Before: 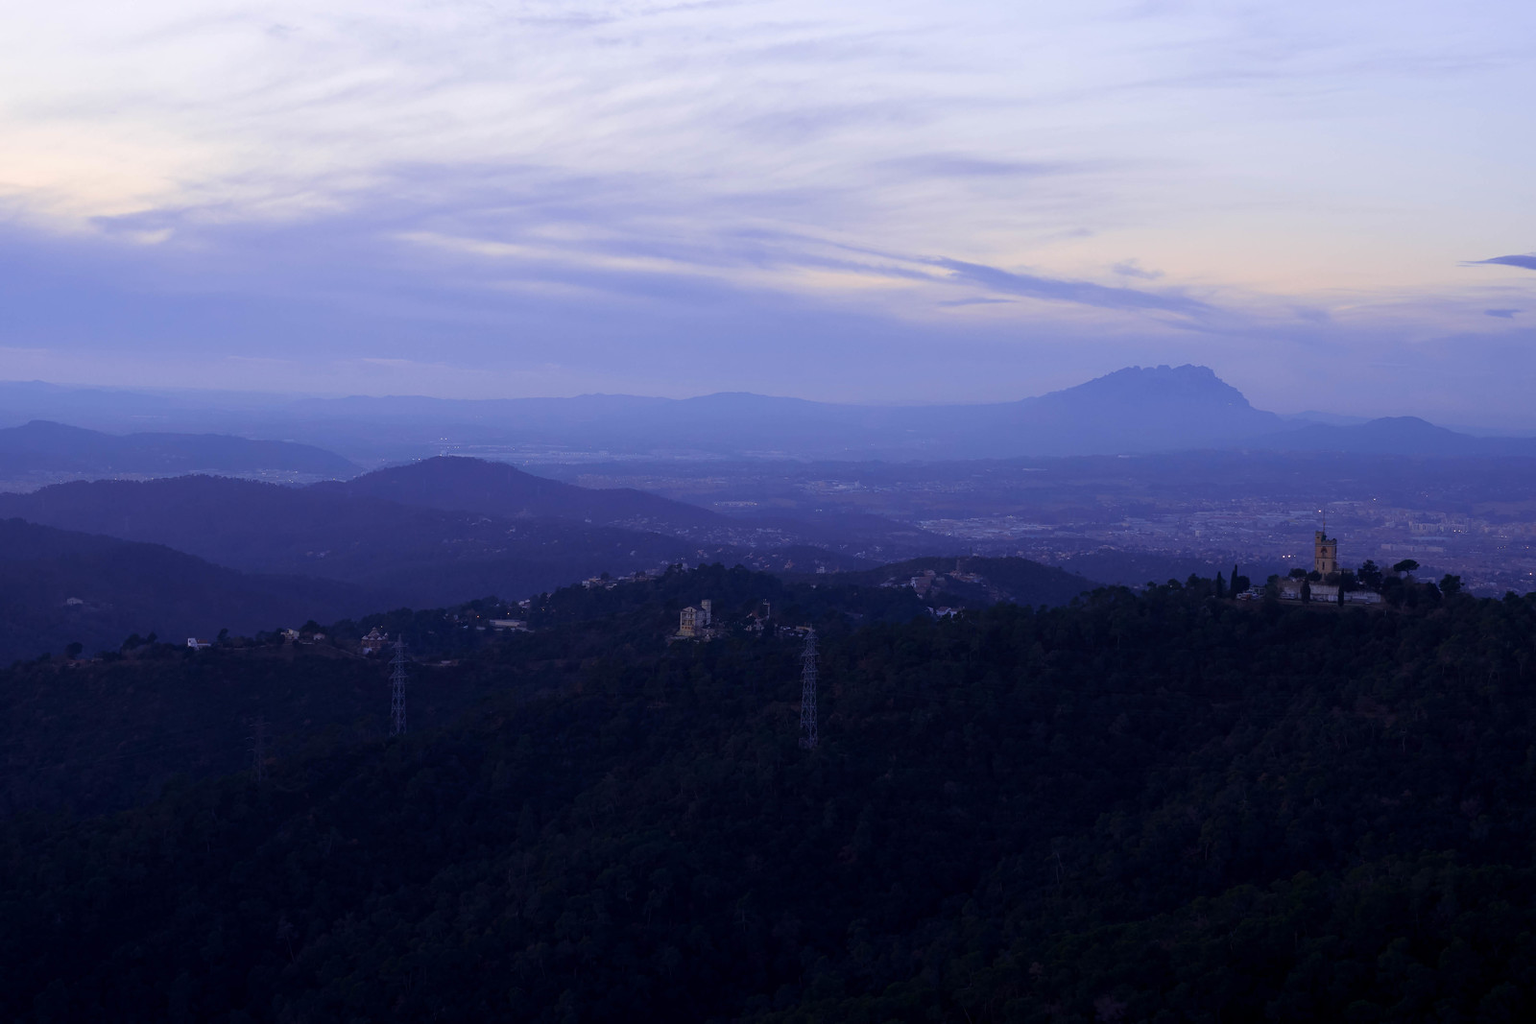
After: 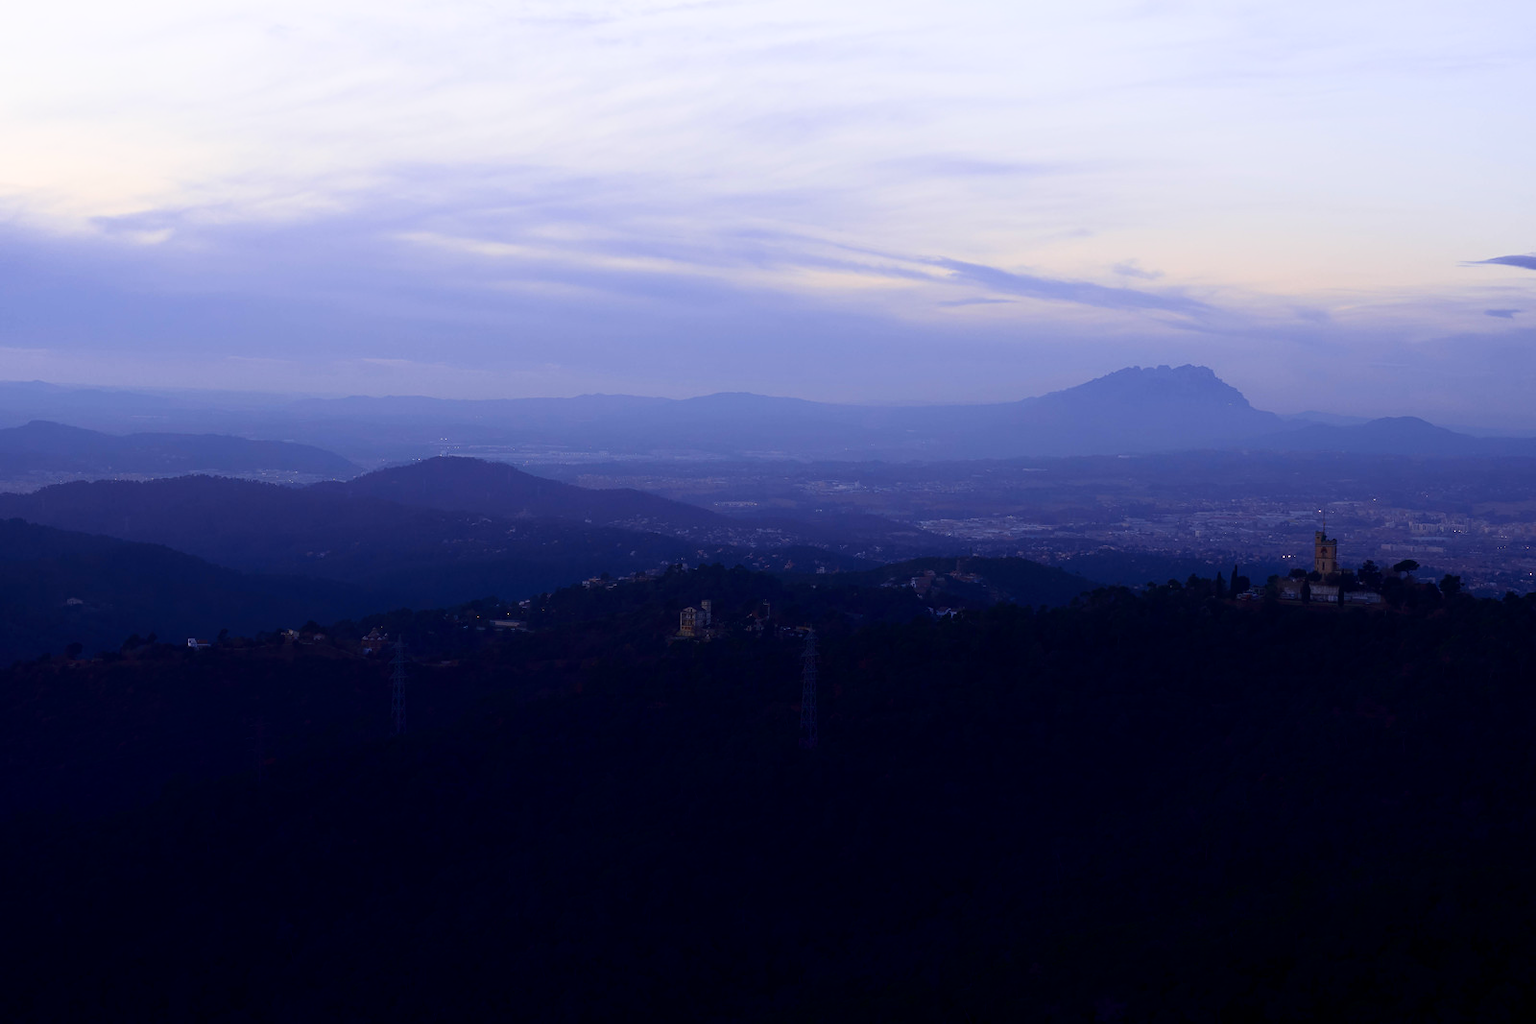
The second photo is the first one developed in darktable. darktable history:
shadows and highlights: shadows -62.6, white point adjustment -5.21, highlights 61.21, highlights color adjustment 32.62%
